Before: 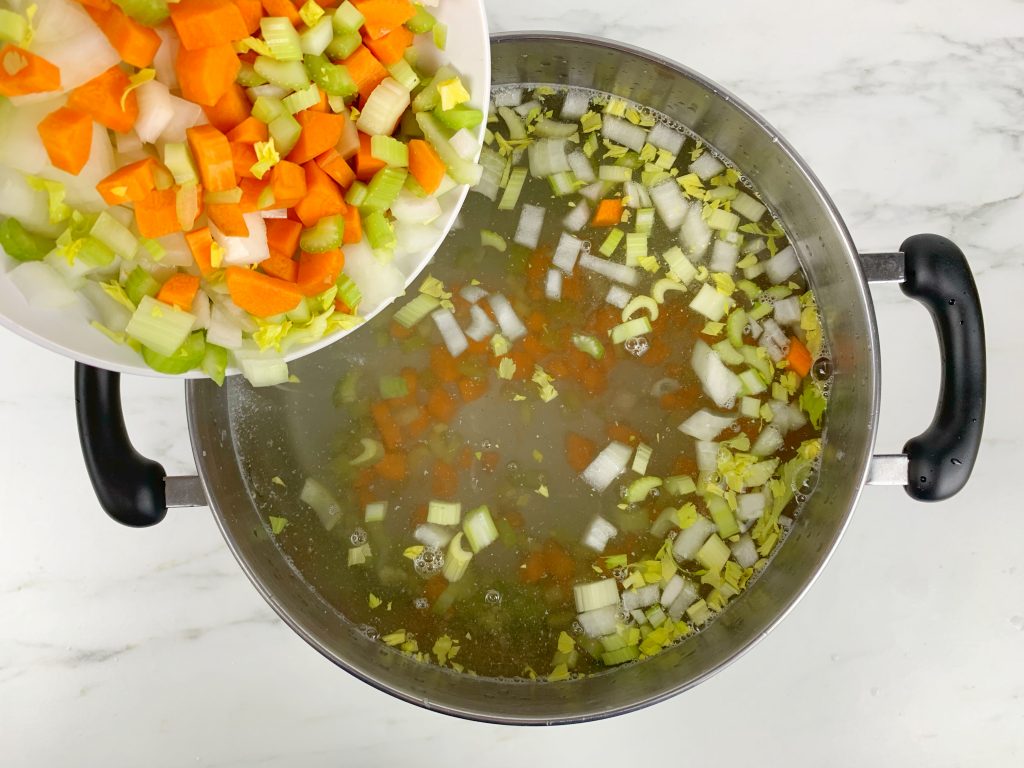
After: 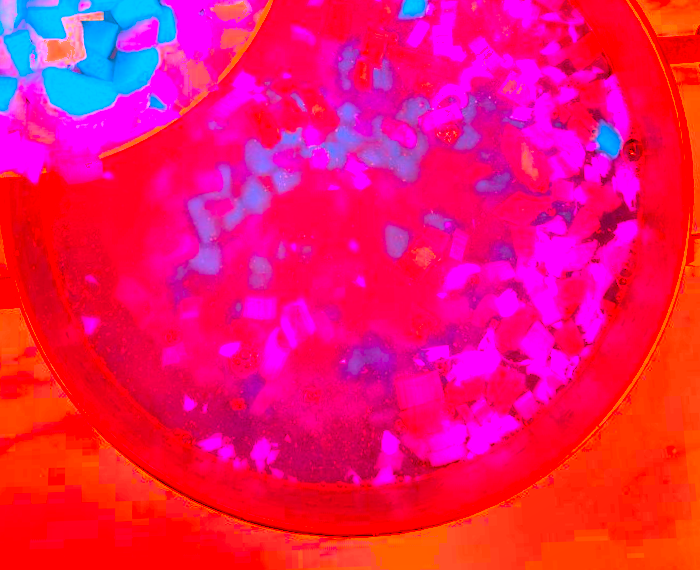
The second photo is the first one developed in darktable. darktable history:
exposure: black level correction 0.003, exposure 0.383 EV, compensate highlight preservation false
color correction: highlights a* -39.68, highlights b* -40, shadows a* -40, shadows b* -40, saturation -3
shadows and highlights: on, module defaults
crop: left 16.871%, top 22.857%, right 9.116%
rotate and perspective: rotation -1.68°, lens shift (vertical) -0.146, crop left 0.049, crop right 0.912, crop top 0.032, crop bottom 0.96
